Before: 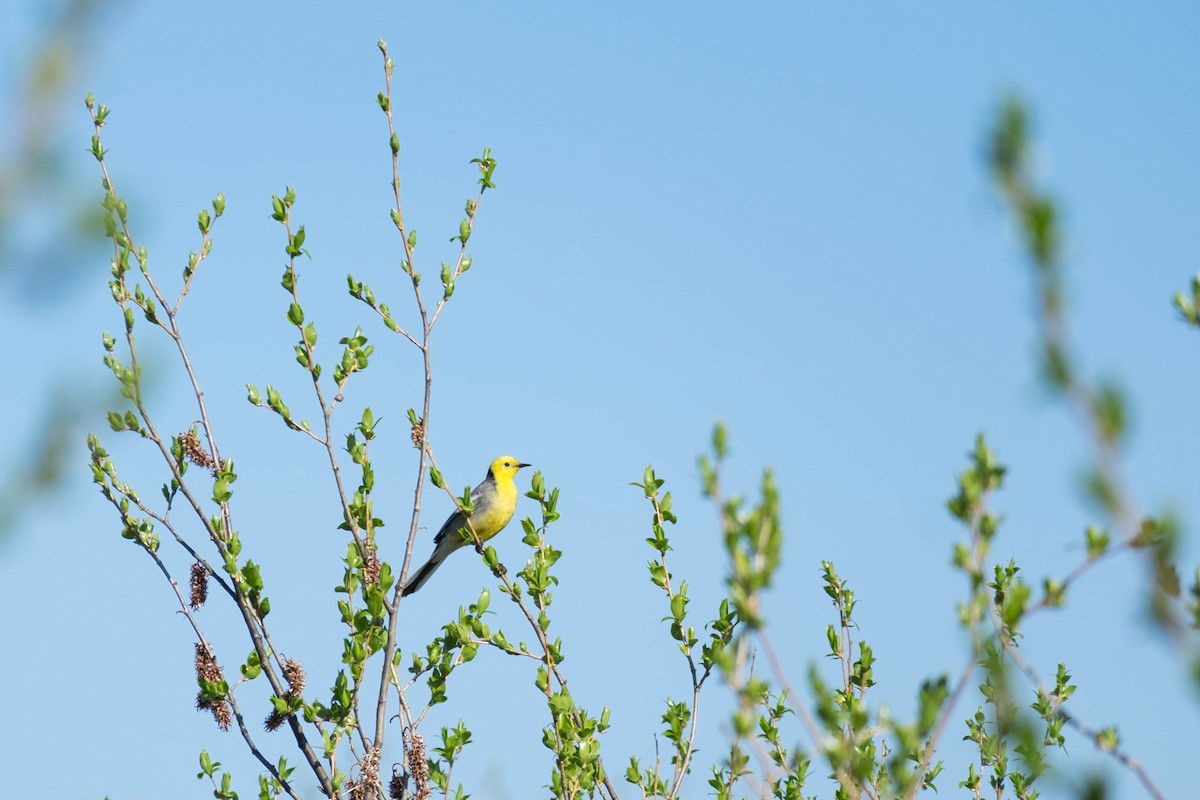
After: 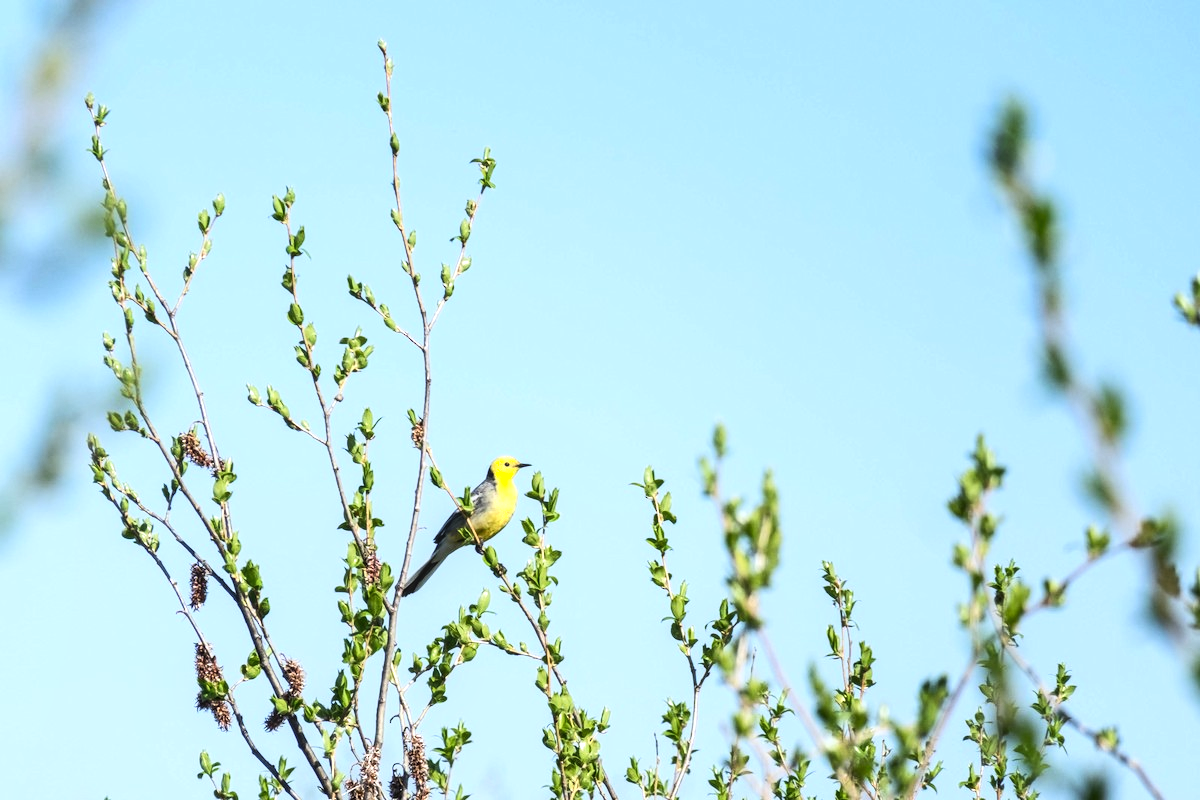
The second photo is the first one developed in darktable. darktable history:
tone equalizer: -8 EV -0.723 EV, -7 EV -0.735 EV, -6 EV -0.629 EV, -5 EV -0.373 EV, -3 EV 0.378 EV, -2 EV 0.6 EV, -1 EV 0.679 EV, +0 EV 0.759 EV, edges refinement/feathering 500, mask exposure compensation -1.57 EV, preserve details no
local contrast: on, module defaults
exposure: black level correction 0.001, exposure -0.123 EV, compensate highlight preservation false
shadows and highlights: shadows 1.53, highlights 38.97
